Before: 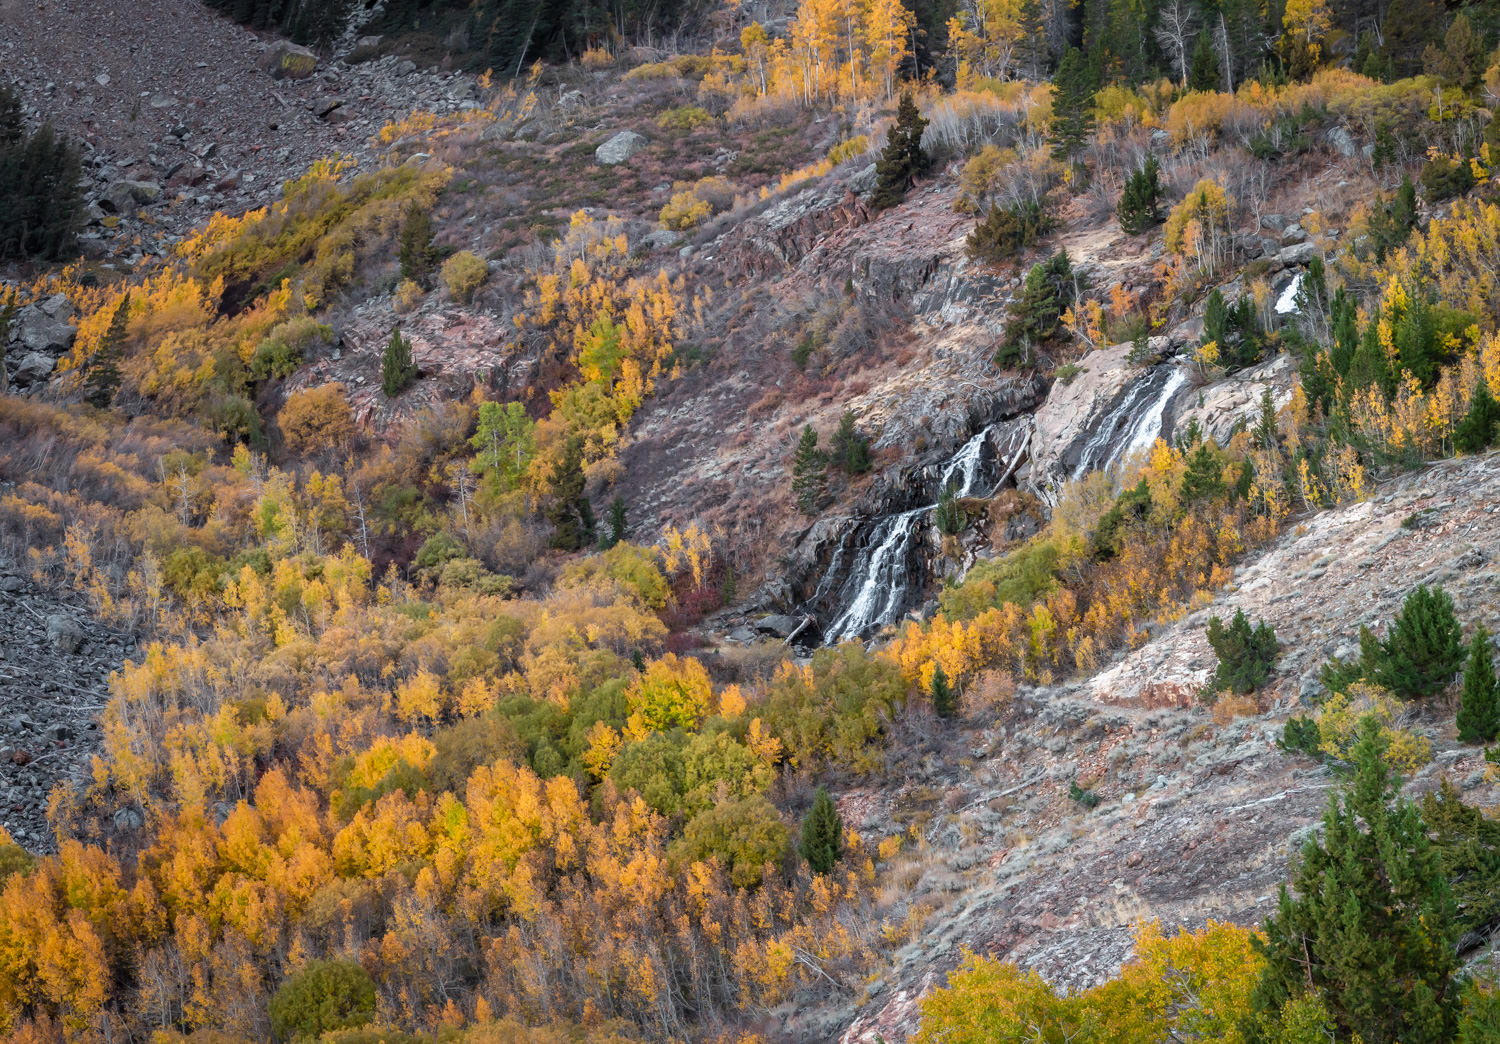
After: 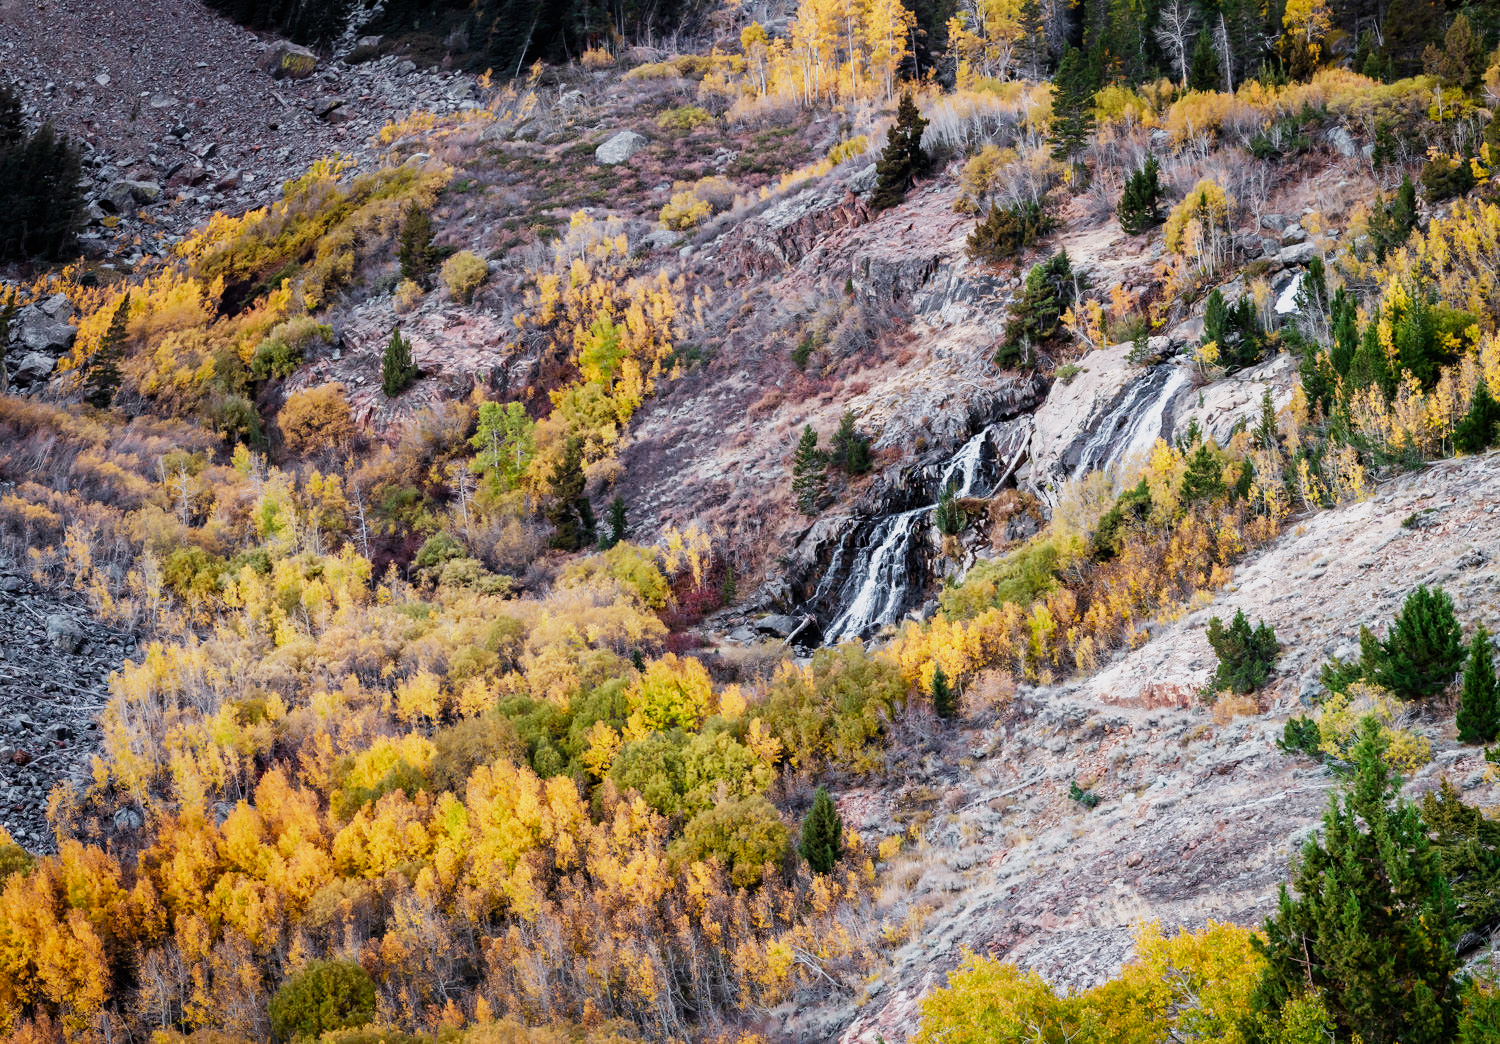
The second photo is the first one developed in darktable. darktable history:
exposure: exposure 0.426 EV, compensate highlight preservation false
color calibration: illuminant custom, x 0.348, y 0.366, temperature 4940.58 K
sigmoid: contrast 1.8, skew -0.2, preserve hue 0%, red attenuation 0.1, red rotation 0.035, green attenuation 0.1, green rotation -0.017, blue attenuation 0.15, blue rotation -0.052, base primaries Rec2020
